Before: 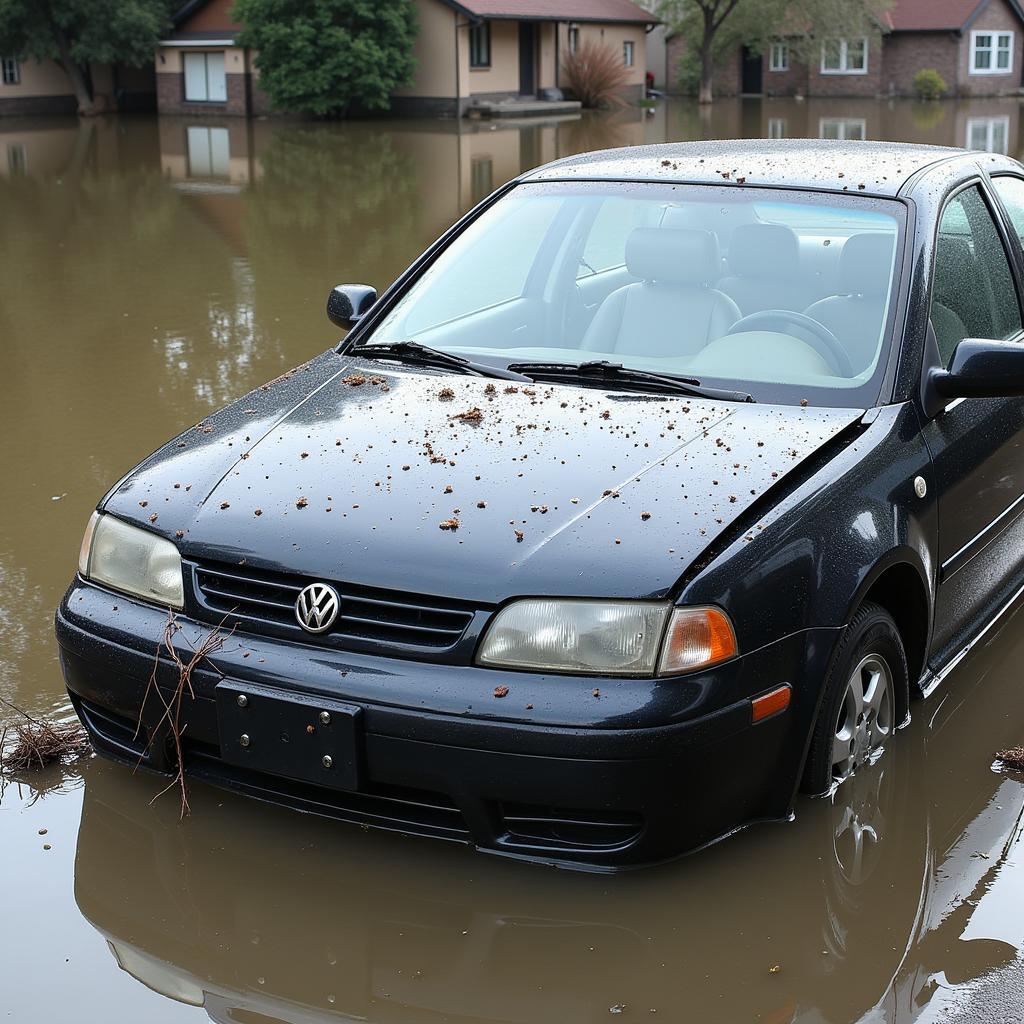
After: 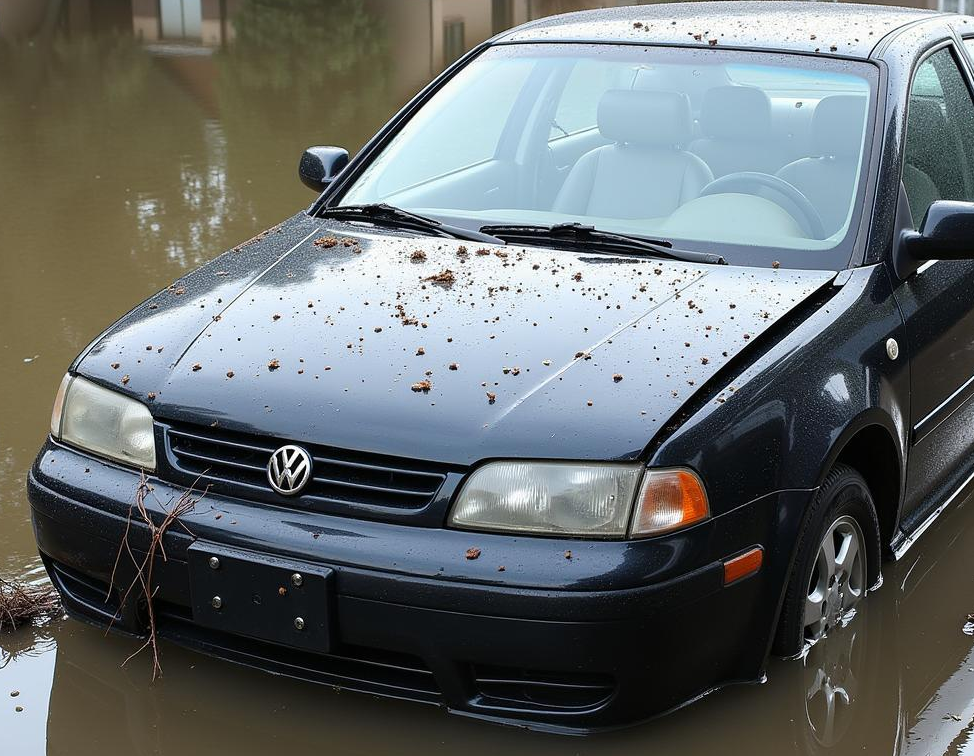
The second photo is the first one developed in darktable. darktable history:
crop and rotate: left 2.819%, top 13.546%, right 1.982%, bottom 12.608%
